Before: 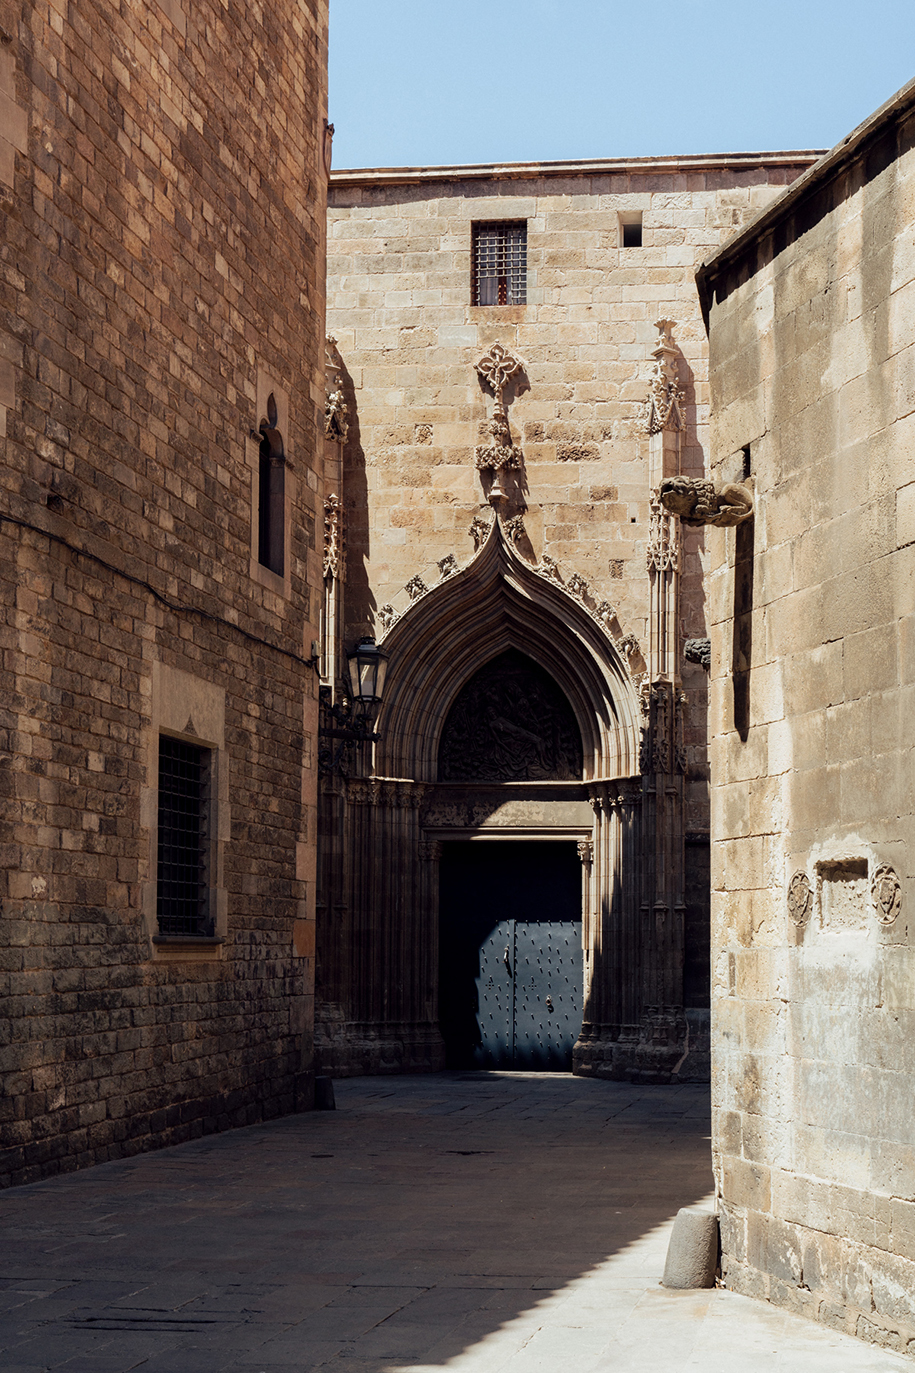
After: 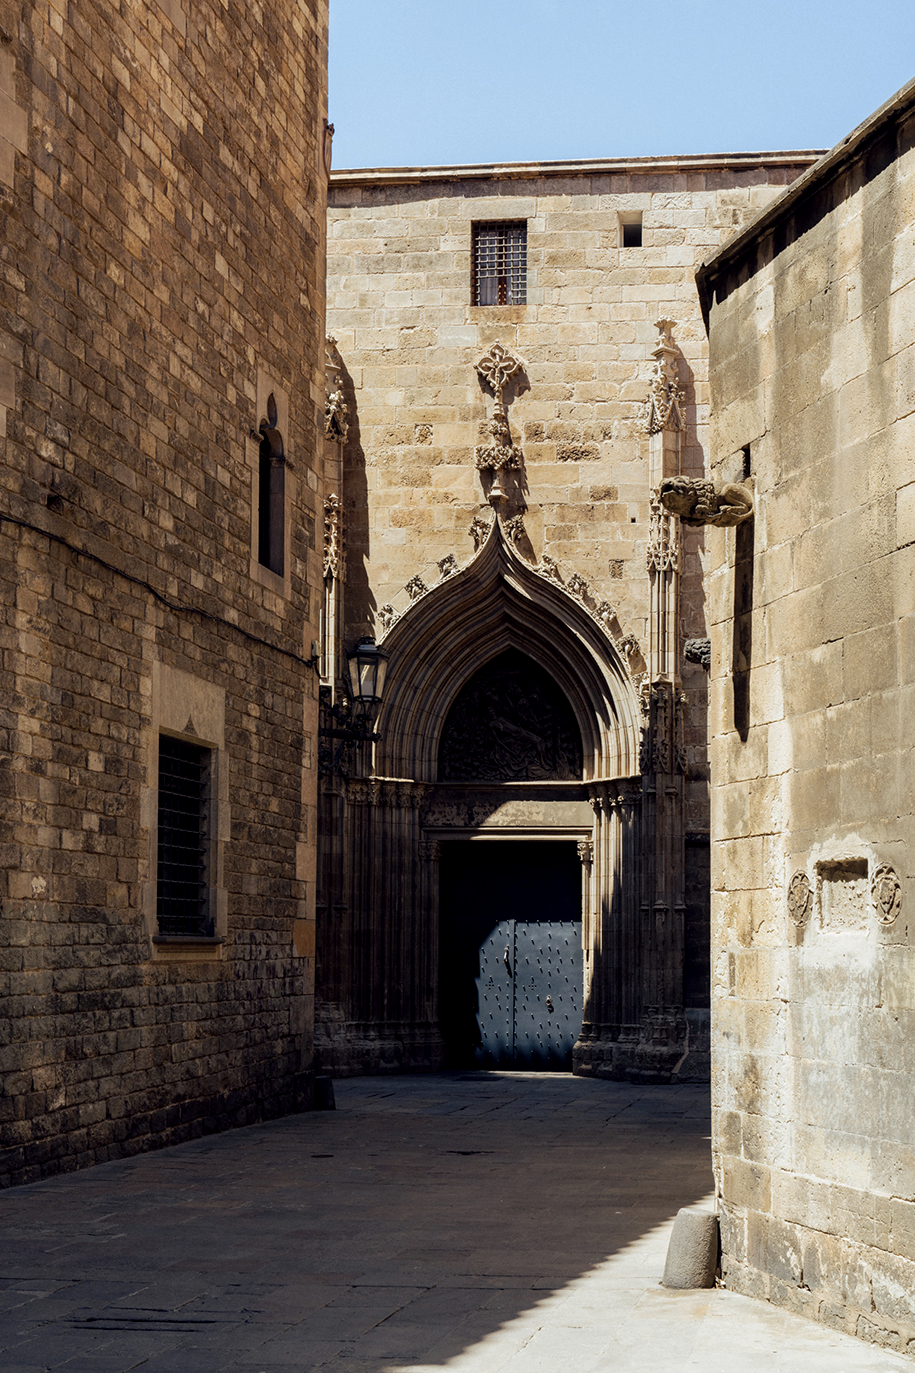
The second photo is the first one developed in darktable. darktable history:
color contrast: green-magenta contrast 0.8, blue-yellow contrast 1.1, unbound 0
local contrast: highlights 100%, shadows 100%, detail 120%, midtone range 0.2
